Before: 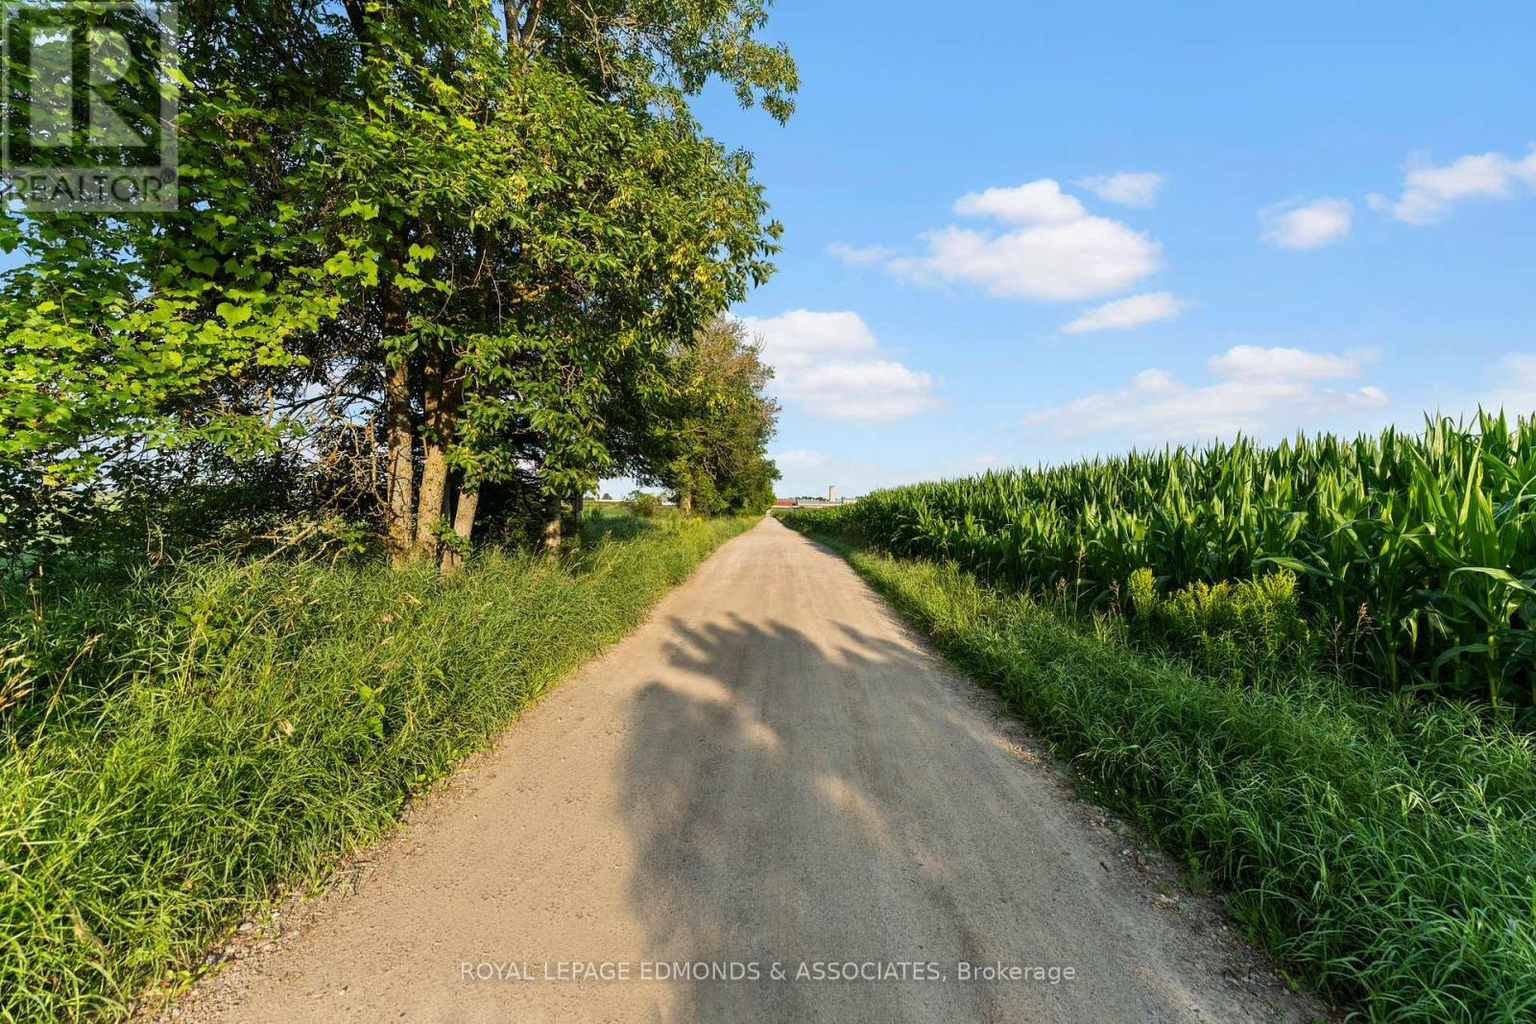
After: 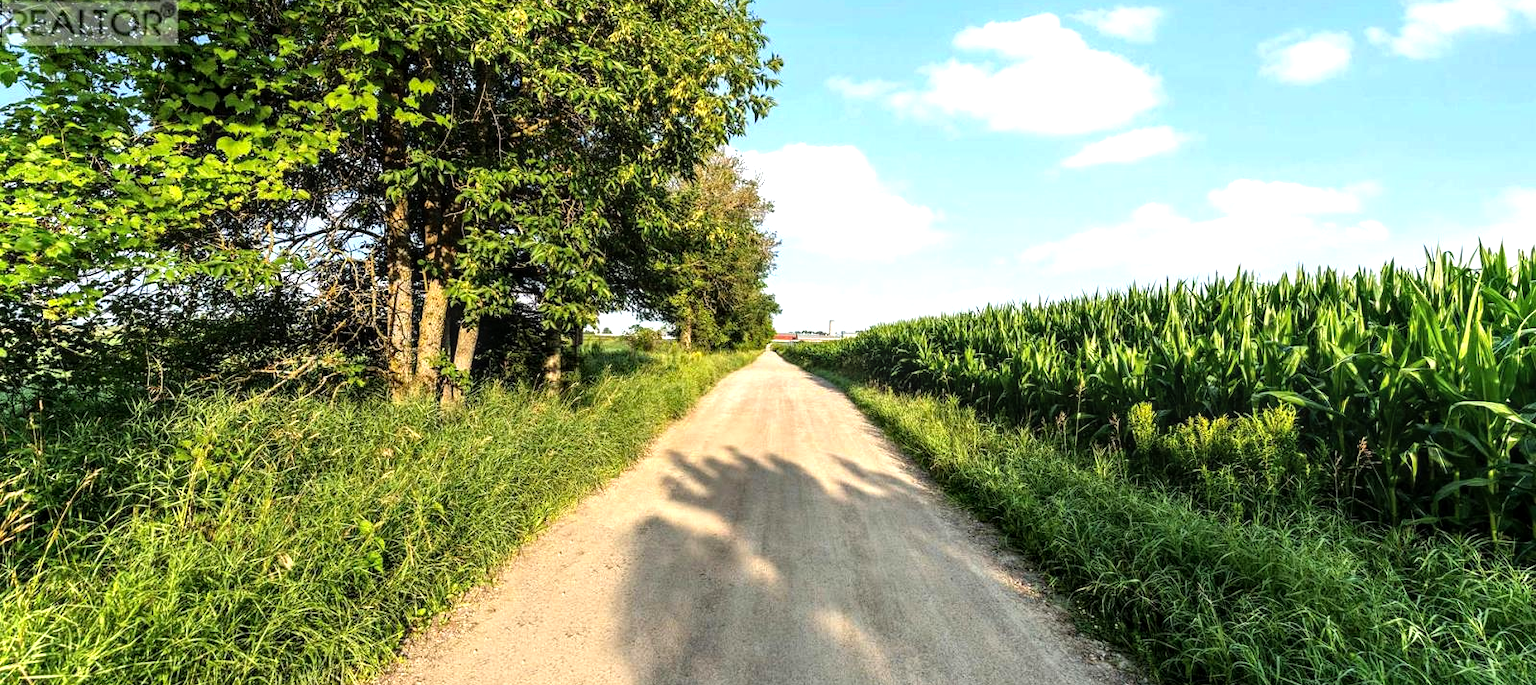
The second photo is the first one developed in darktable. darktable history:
crop: top 16.305%, bottom 16.725%
tone equalizer: -8 EV -0.72 EV, -7 EV -0.702 EV, -6 EV -0.567 EV, -5 EV -0.424 EV, -3 EV 0.383 EV, -2 EV 0.6 EV, -1 EV 0.686 EV, +0 EV 0.76 EV
local contrast: on, module defaults
